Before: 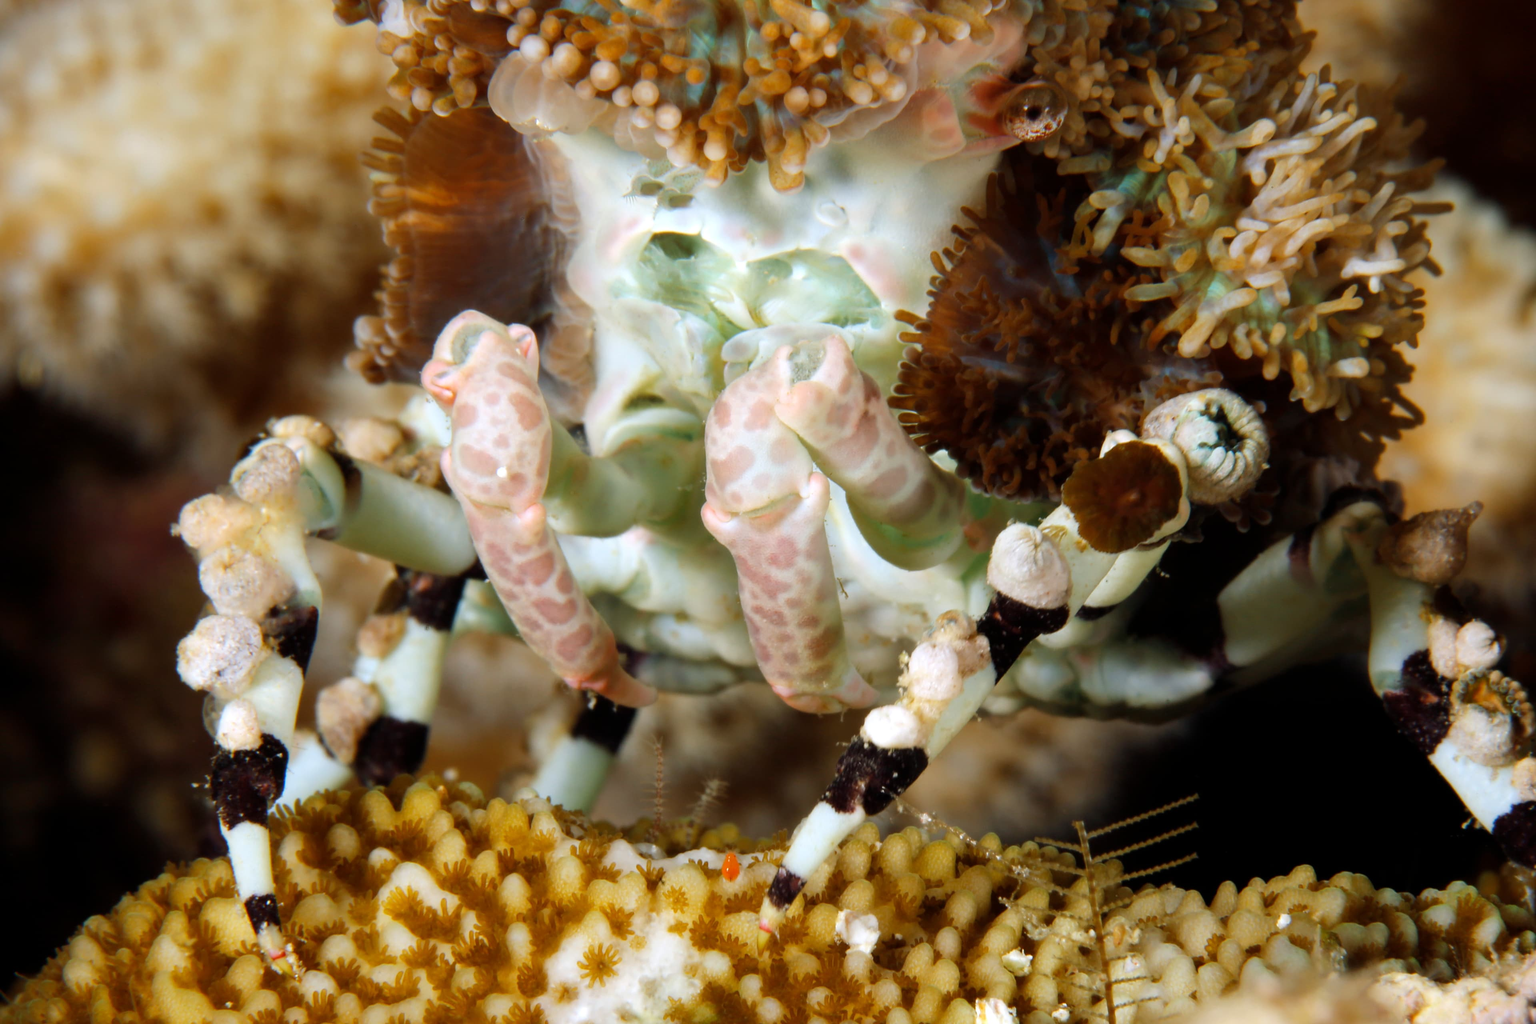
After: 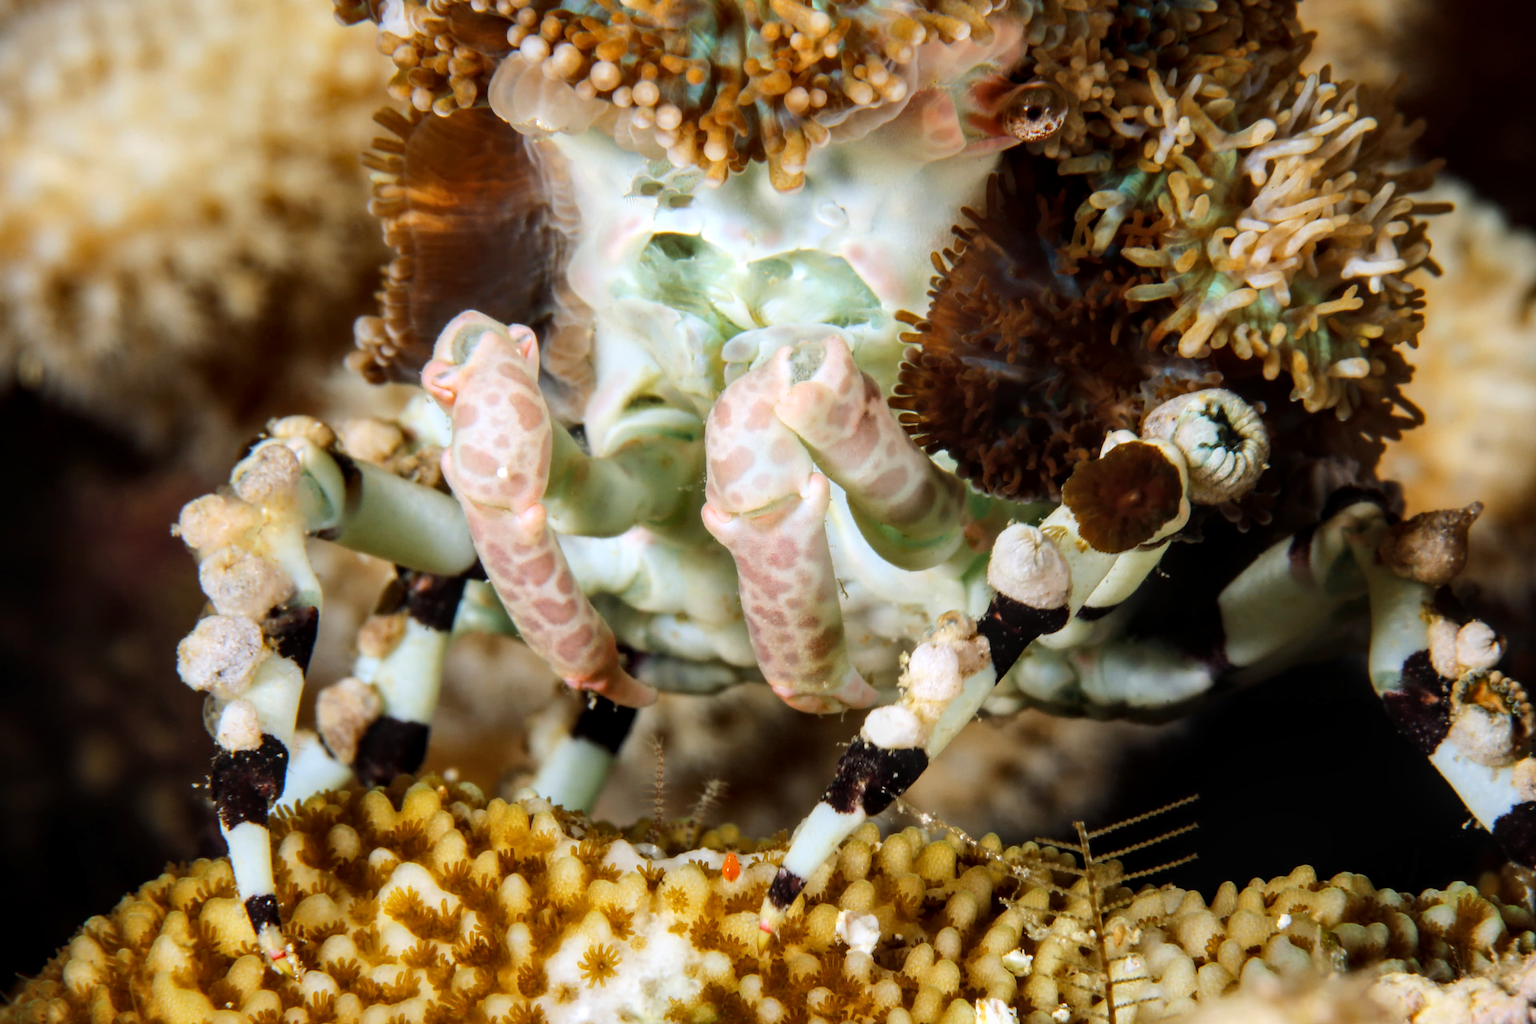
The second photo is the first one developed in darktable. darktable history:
tone curve: curves: ch0 [(0, 0.003) (0.056, 0.041) (0.211, 0.187) (0.482, 0.519) (0.836, 0.864) (0.997, 0.984)]; ch1 [(0, 0) (0.276, 0.206) (0.393, 0.364) (0.482, 0.471) (0.506, 0.5) (0.523, 0.523) (0.572, 0.604) (0.635, 0.665) (0.695, 0.759) (1, 1)]; ch2 [(0, 0) (0.438, 0.456) (0.473, 0.47) (0.503, 0.503) (0.536, 0.527) (0.562, 0.584) (0.612, 0.61) (0.679, 0.72) (1, 1)]
local contrast: on, module defaults
